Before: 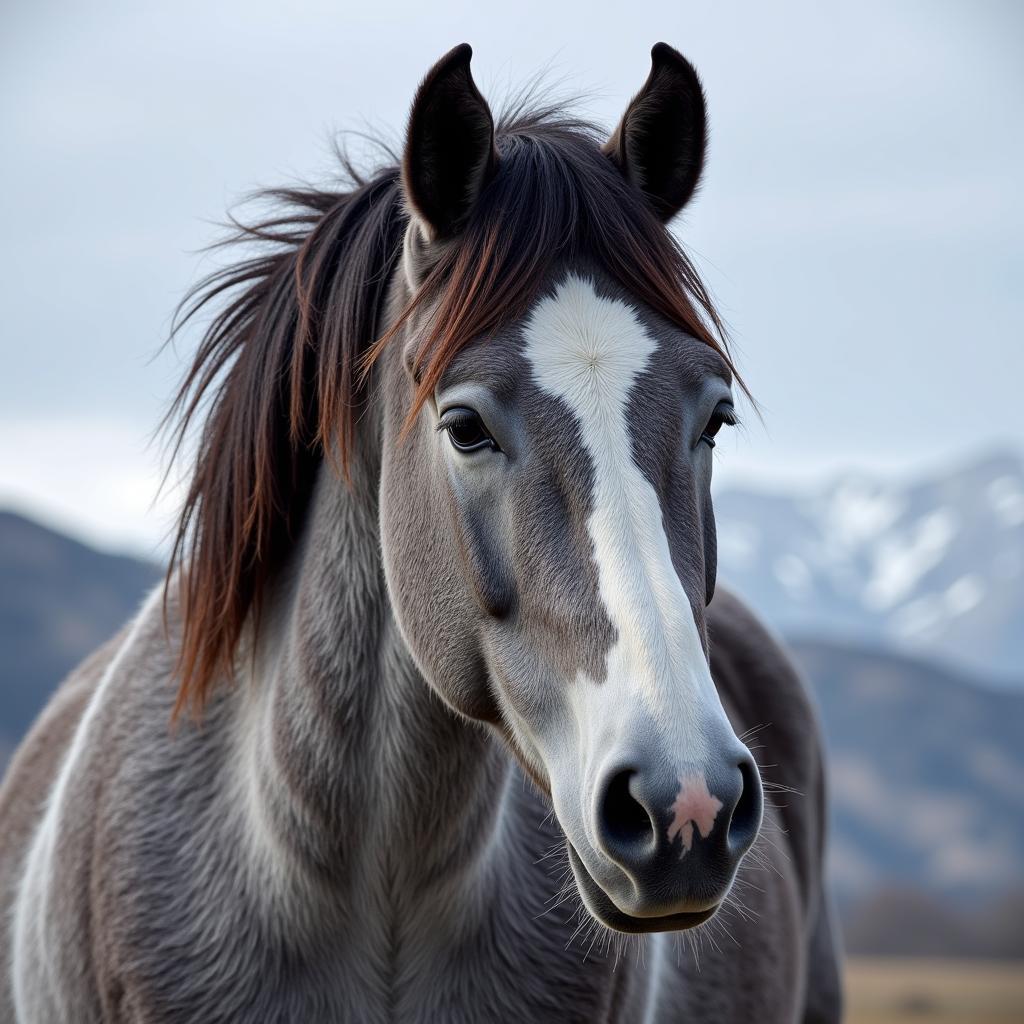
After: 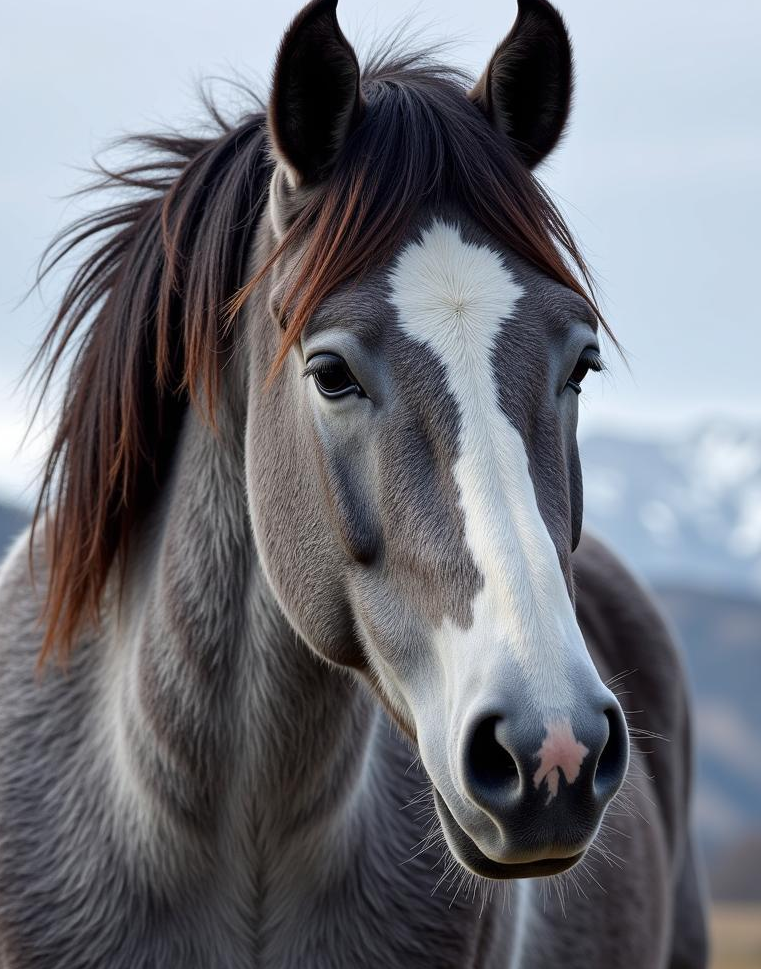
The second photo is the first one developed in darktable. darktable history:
crop and rotate: left 13.115%, top 5.33%, right 12.562%
